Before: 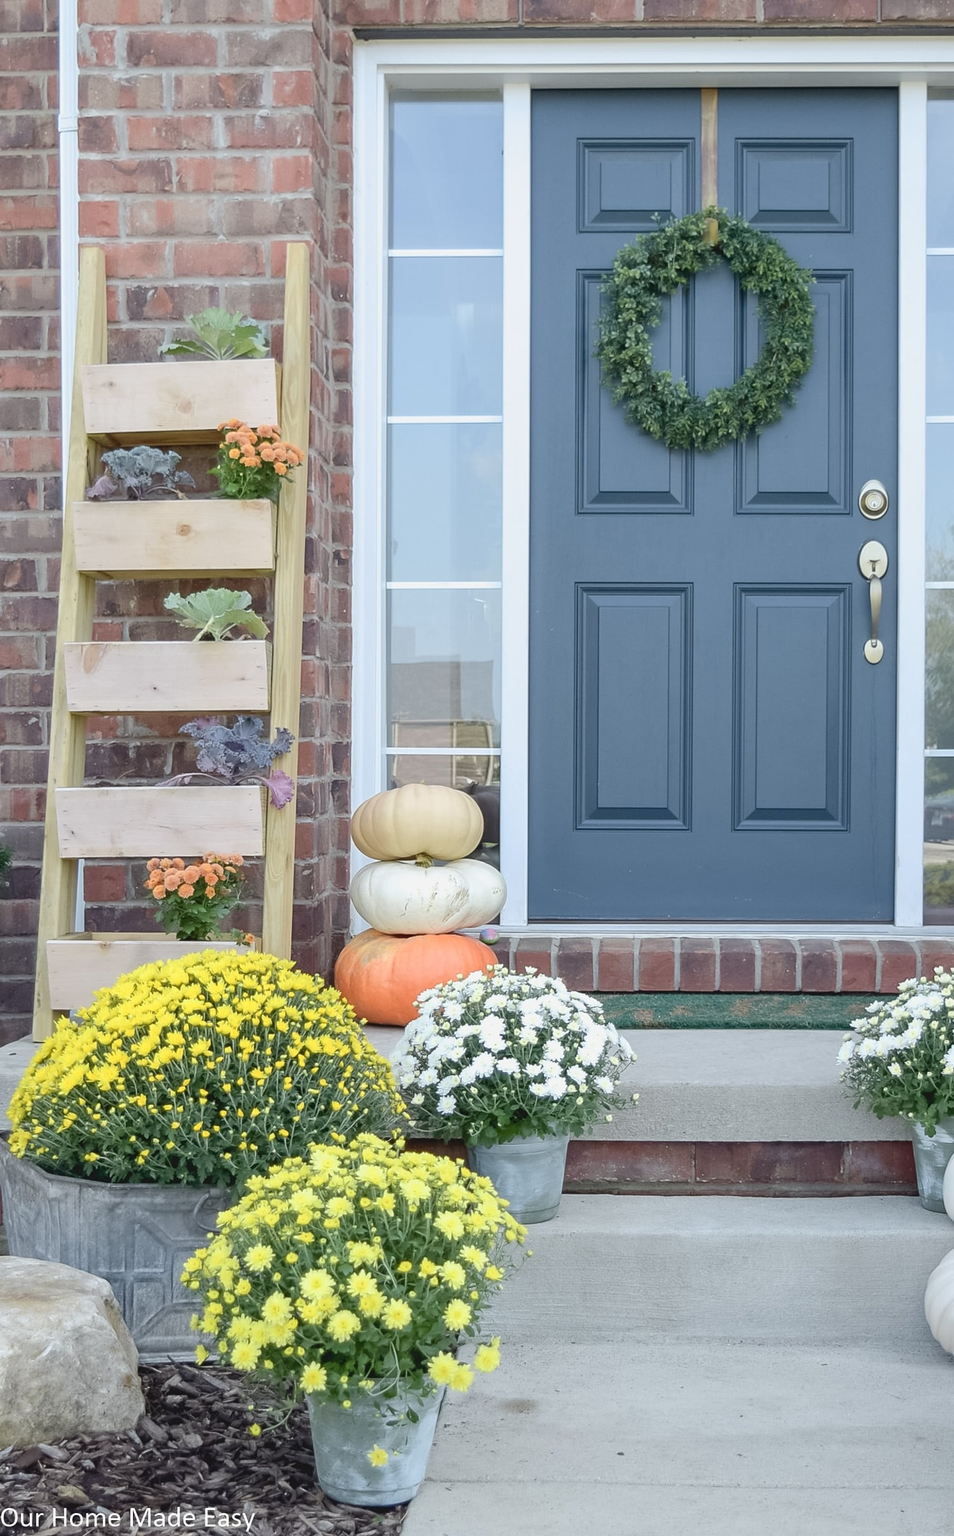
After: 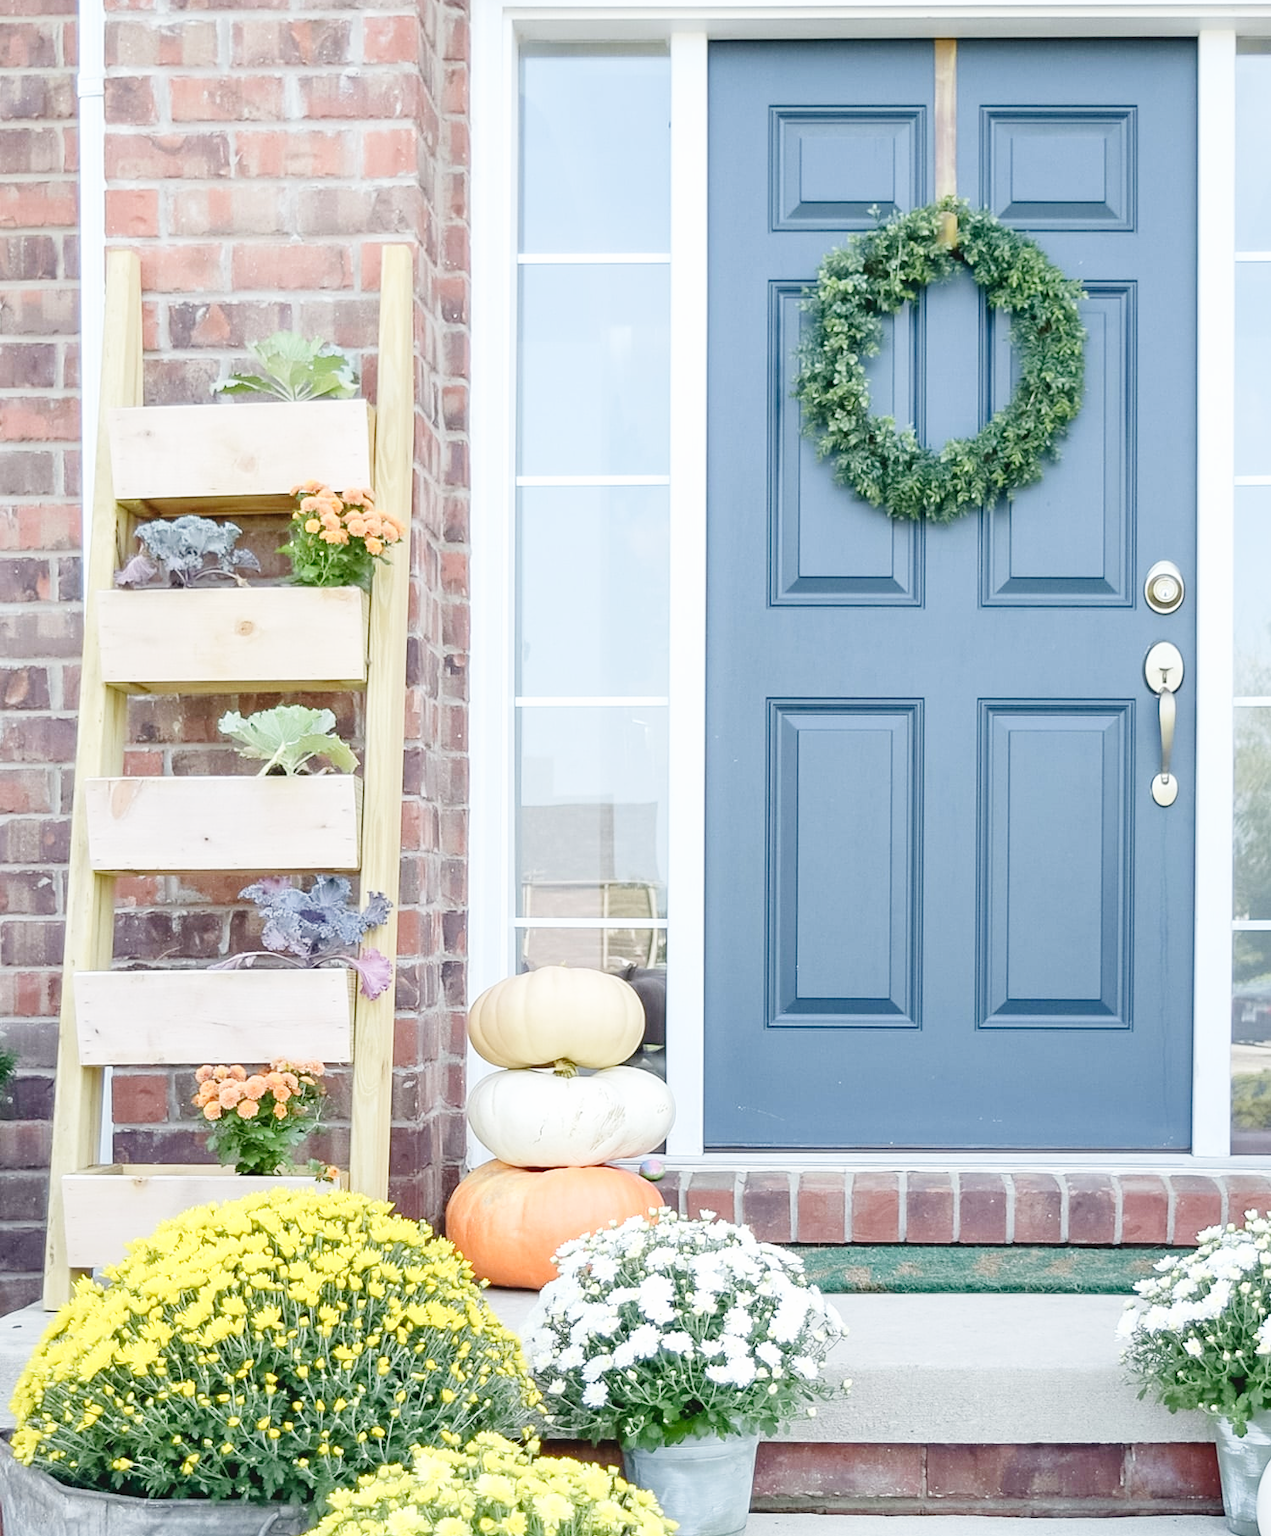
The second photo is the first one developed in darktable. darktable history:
crop: top 3.857%, bottom 21.132%
base curve: curves: ch0 [(0, 0) (0.008, 0.007) (0.022, 0.029) (0.048, 0.089) (0.092, 0.197) (0.191, 0.399) (0.275, 0.534) (0.357, 0.65) (0.477, 0.78) (0.542, 0.833) (0.799, 0.973) (1, 1)], preserve colors none
